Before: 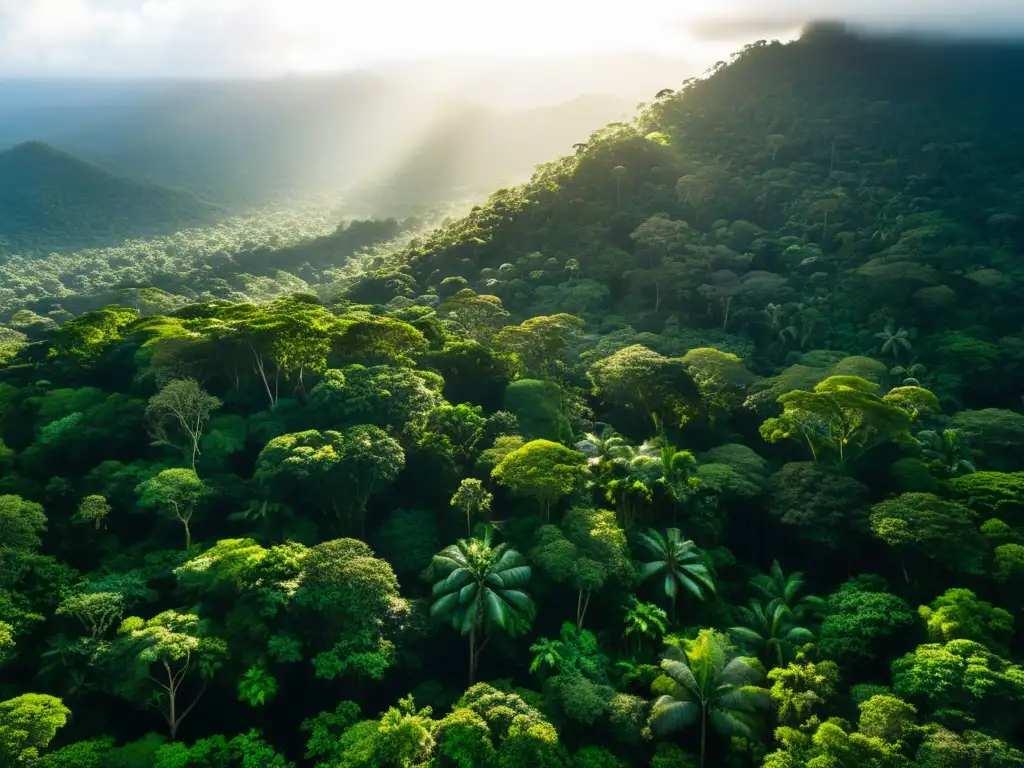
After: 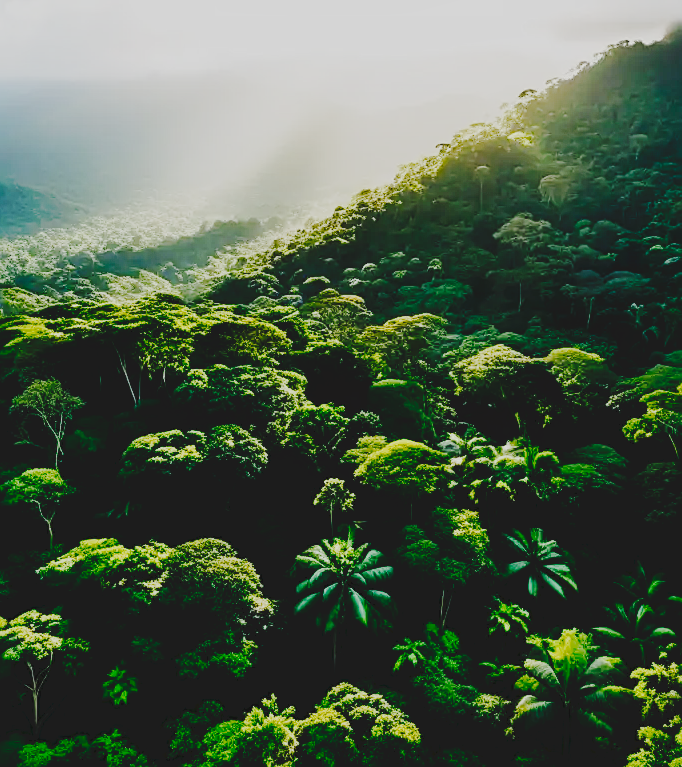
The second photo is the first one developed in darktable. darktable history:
sigmoid: contrast 1.7, skew -0.2, preserve hue 0%, red attenuation 0.1, red rotation 0.035, green attenuation 0.1, green rotation -0.017, blue attenuation 0.15, blue rotation -0.052, base primaries Rec2020
crop and rotate: left 13.409%, right 19.924%
tone curve: curves: ch0 [(0, 0) (0.003, 0.089) (0.011, 0.089) (0.025, 0.088) (0.044, 0.089) (0.069, 0.094) (0.1, 0.108) (0.136, 0.119) (0.177, 0.147) (0.224, 0.204) (0.277, 0.28) (0.335, 0.389) (0.399, 0.486) (0.468, 0.588) (0.543, 0.647) (0.623, 0.705) (0.709, 0.759) (0.801, 0.815) (0.898, 0.873) (1, 1)], preserve colors none
shadows and highlights: shadows 25, highlights -25
sharpen: radius 2.167, amount 0.381, threshold 0
